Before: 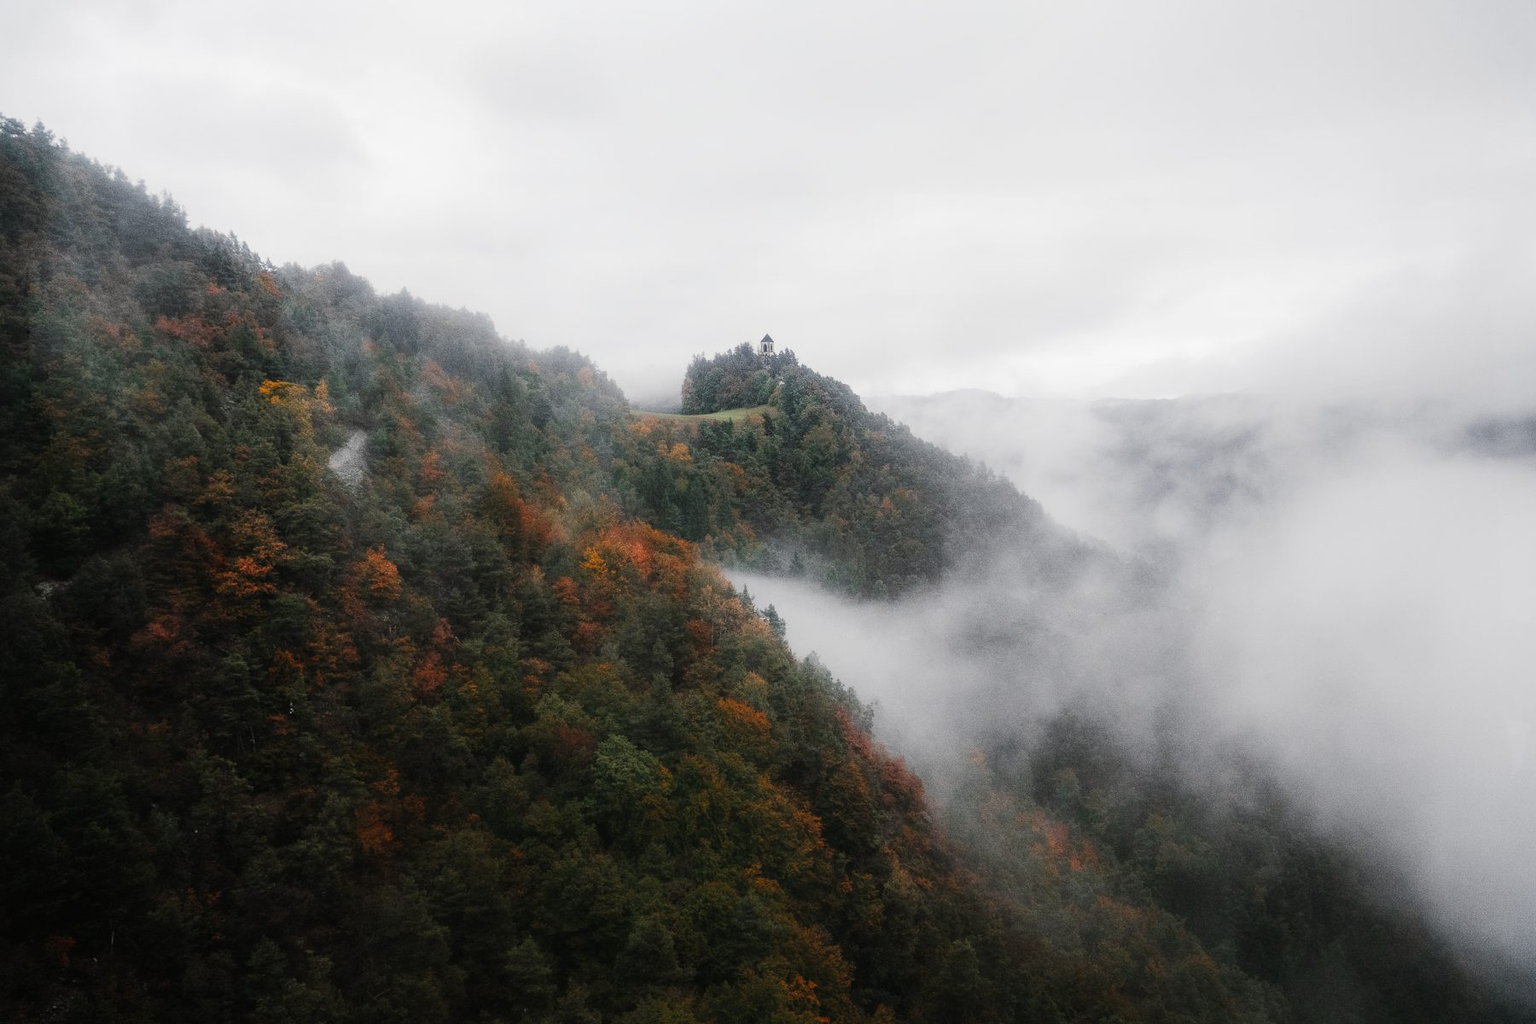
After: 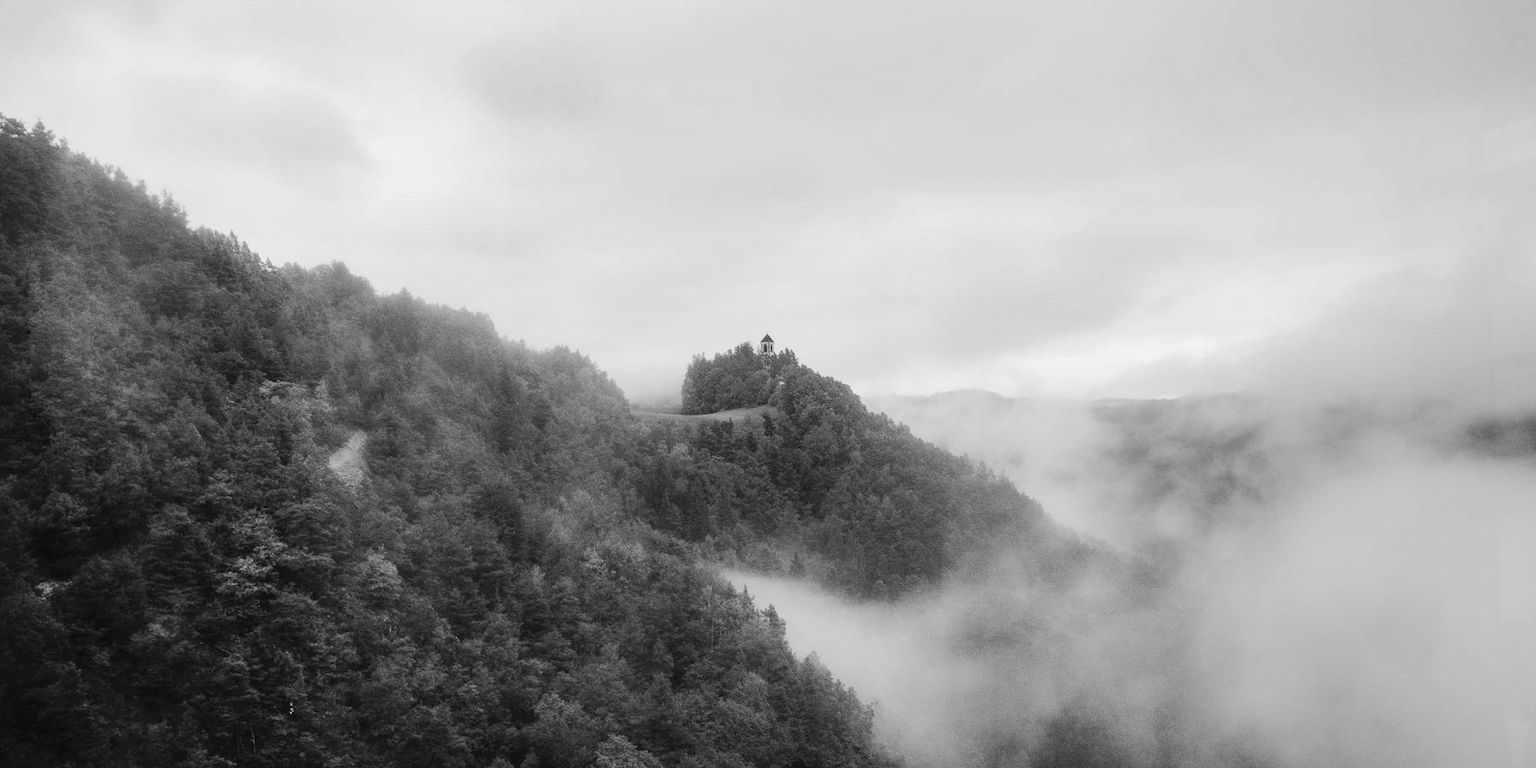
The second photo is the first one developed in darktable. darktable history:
monochrome: on, module defaults
crop: bottom 24.967%
shadows and highlights: low approximation 0.01, soften with gaussian
